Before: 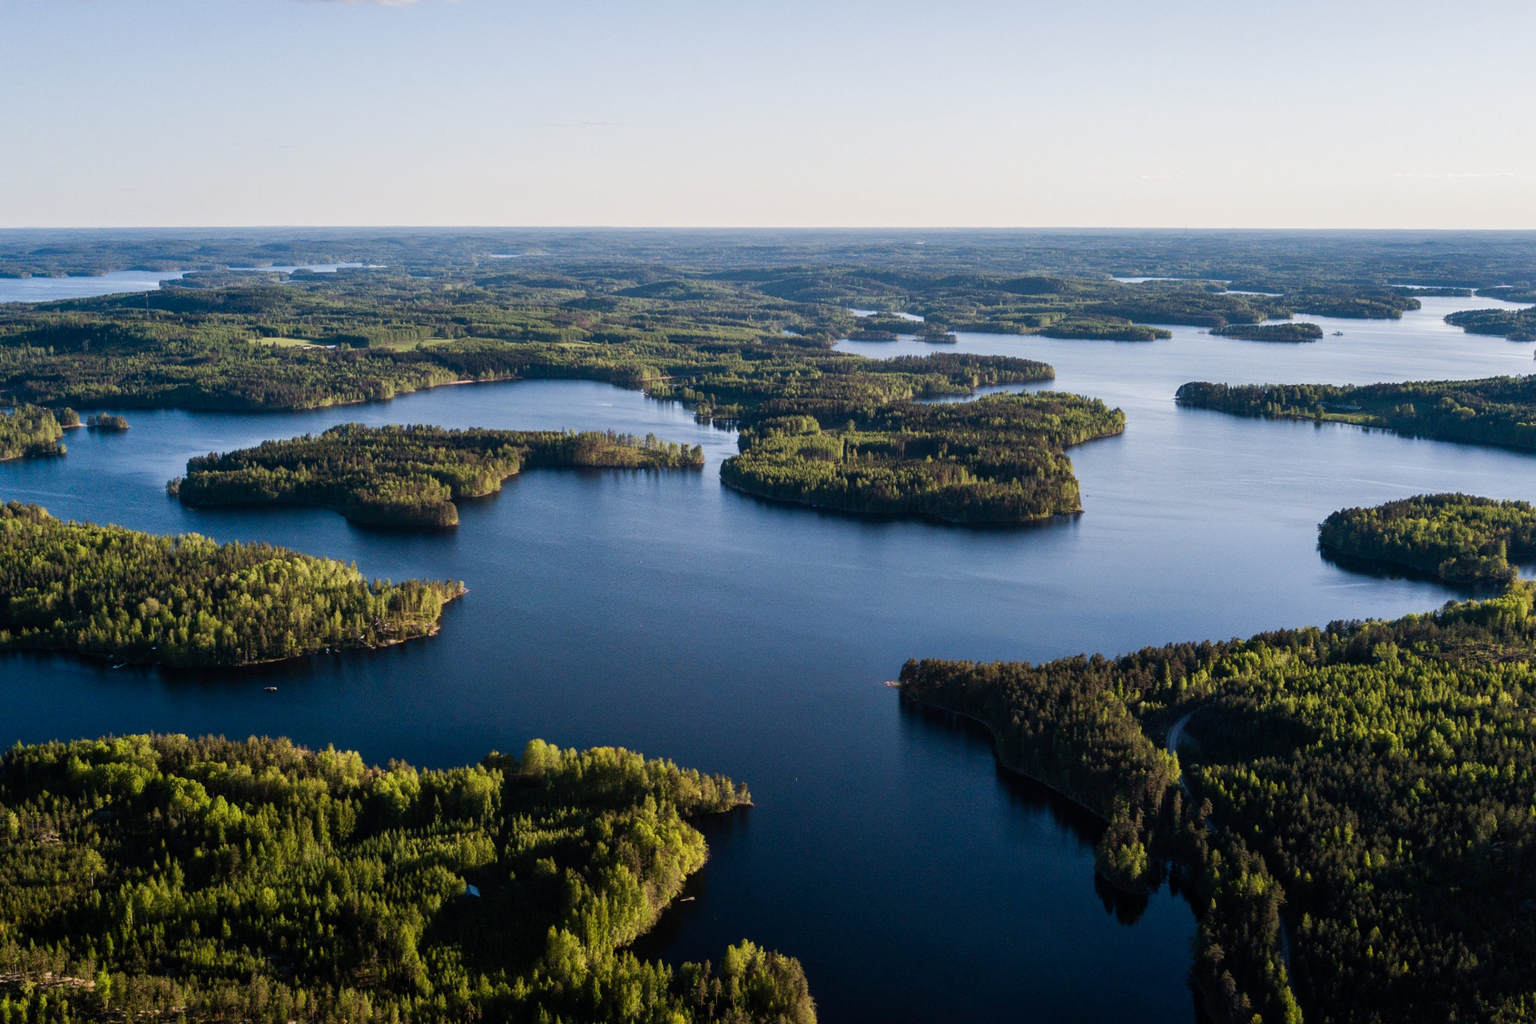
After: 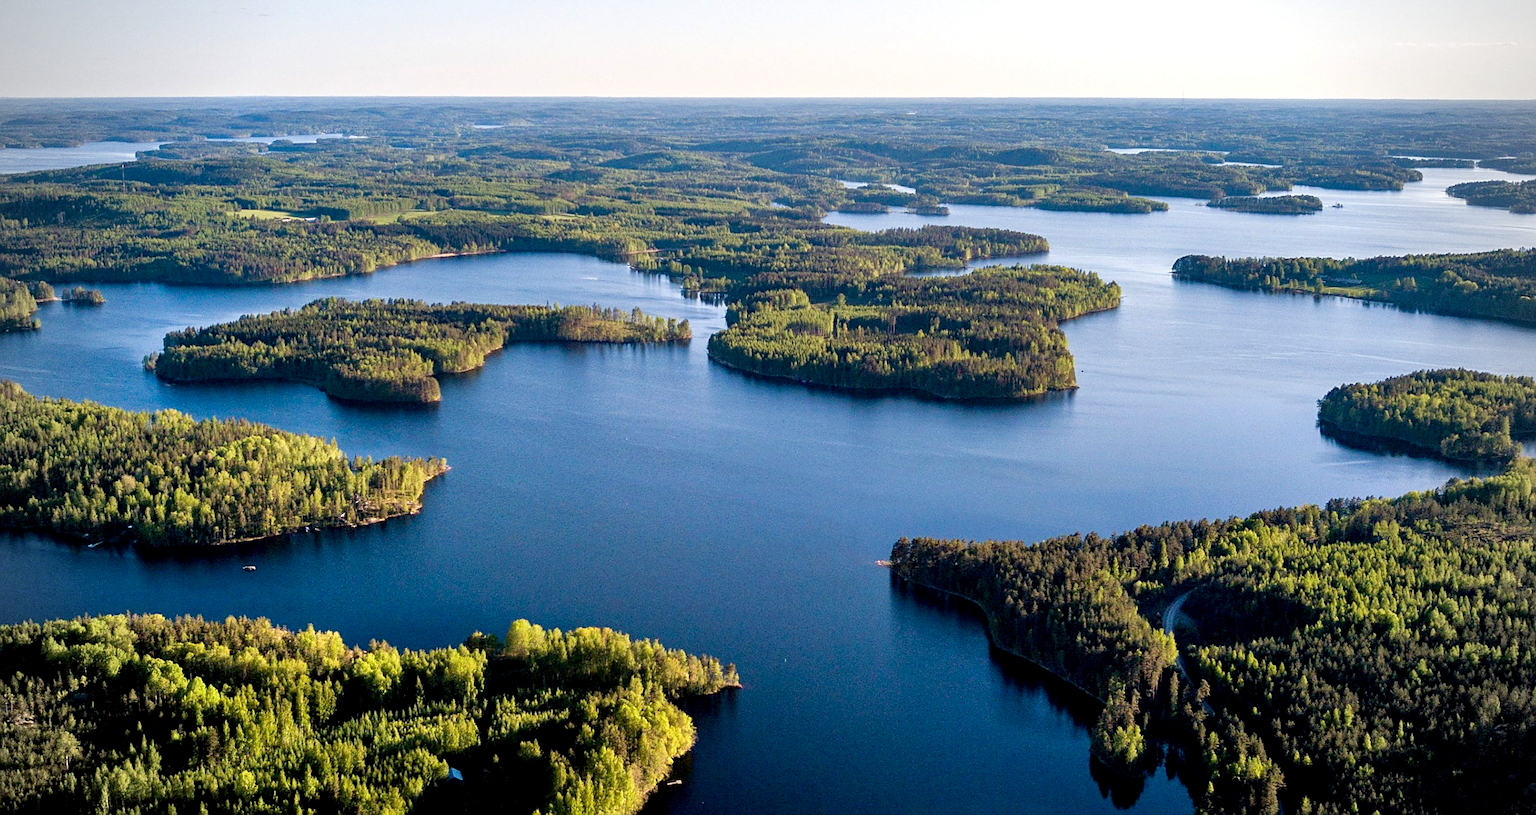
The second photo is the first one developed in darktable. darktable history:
crop and rotate: left 1.795%, top 12.934%, right 0.17%, bottom 9.011%
sharpen: amount 0.498
vignetting: saturation -0.66
exposure: black level correction 0.003, exposure 0.381 EV, compensate highlight preservation false
haze removal: compatibility mode true, adaptive false
tone equalizer: -7 EV 0.151 EV, -6 EV 0.601 EV, -5 EV 1.16 EV, -4 EV 1.36 EV, -3 EV 1.16 EV, -2 EV 0.6 EV, -1 EV 0.148 EV, smoothing diameter 24.98%, edges refinement/feathering 13.72, preserve details guided filter
